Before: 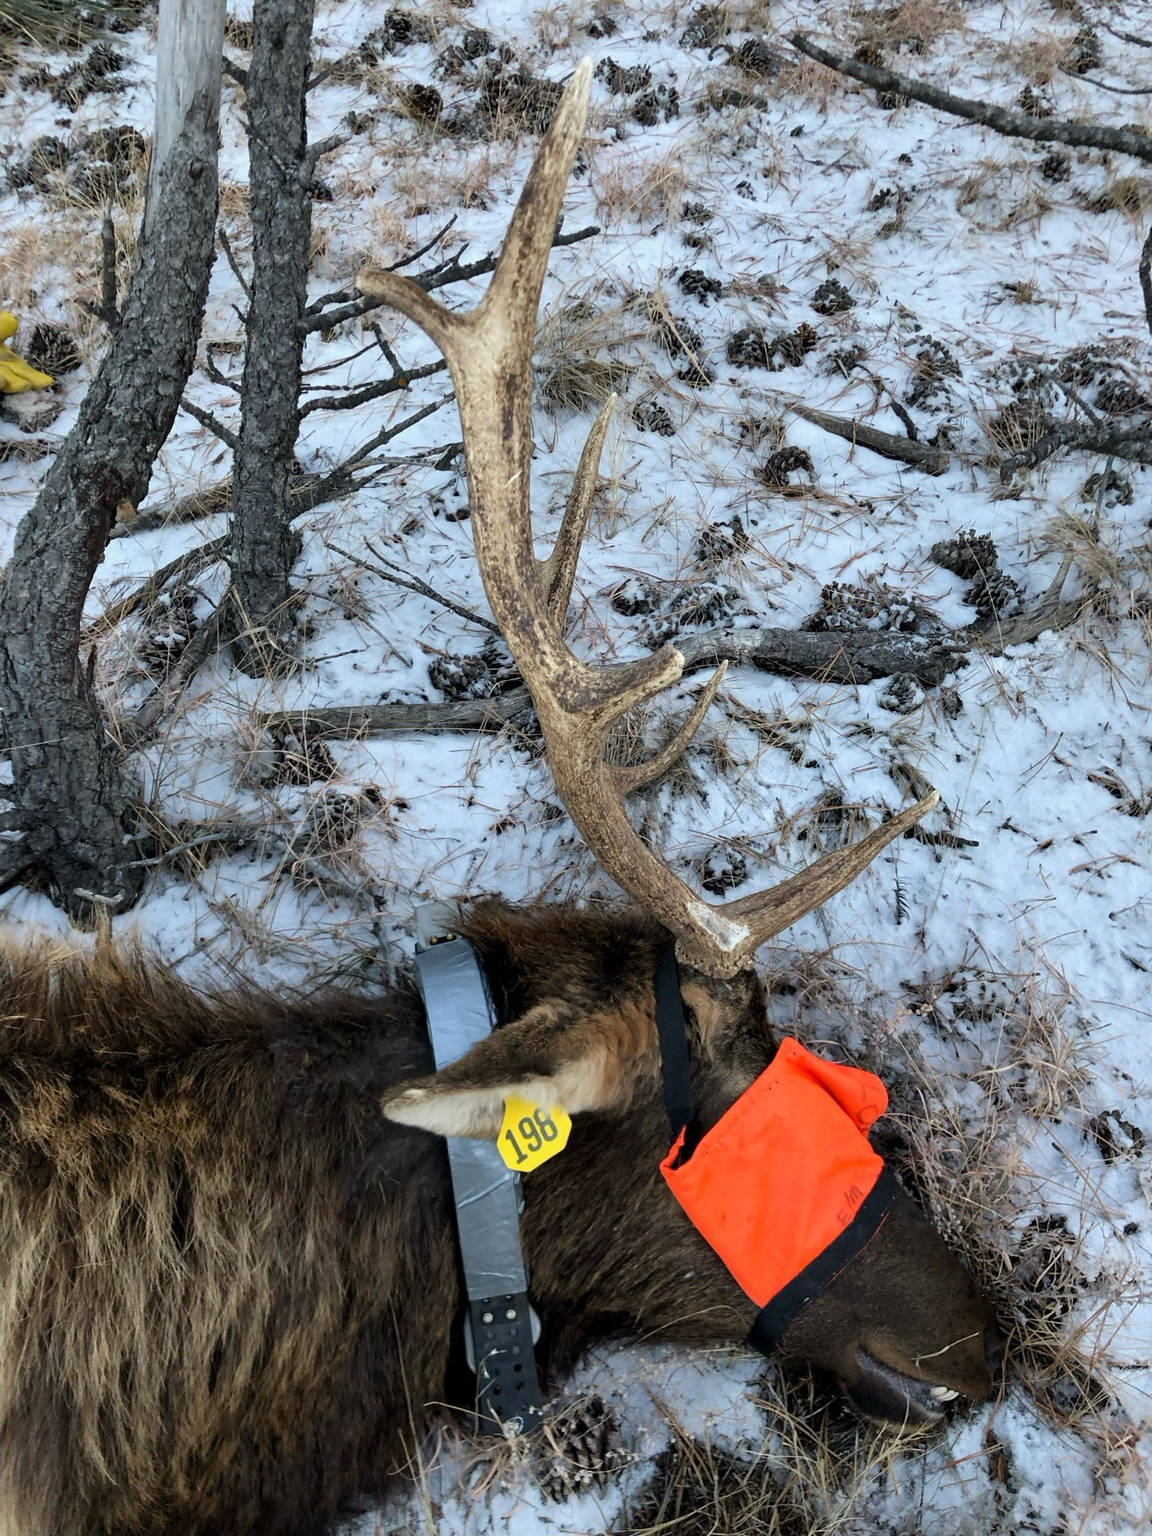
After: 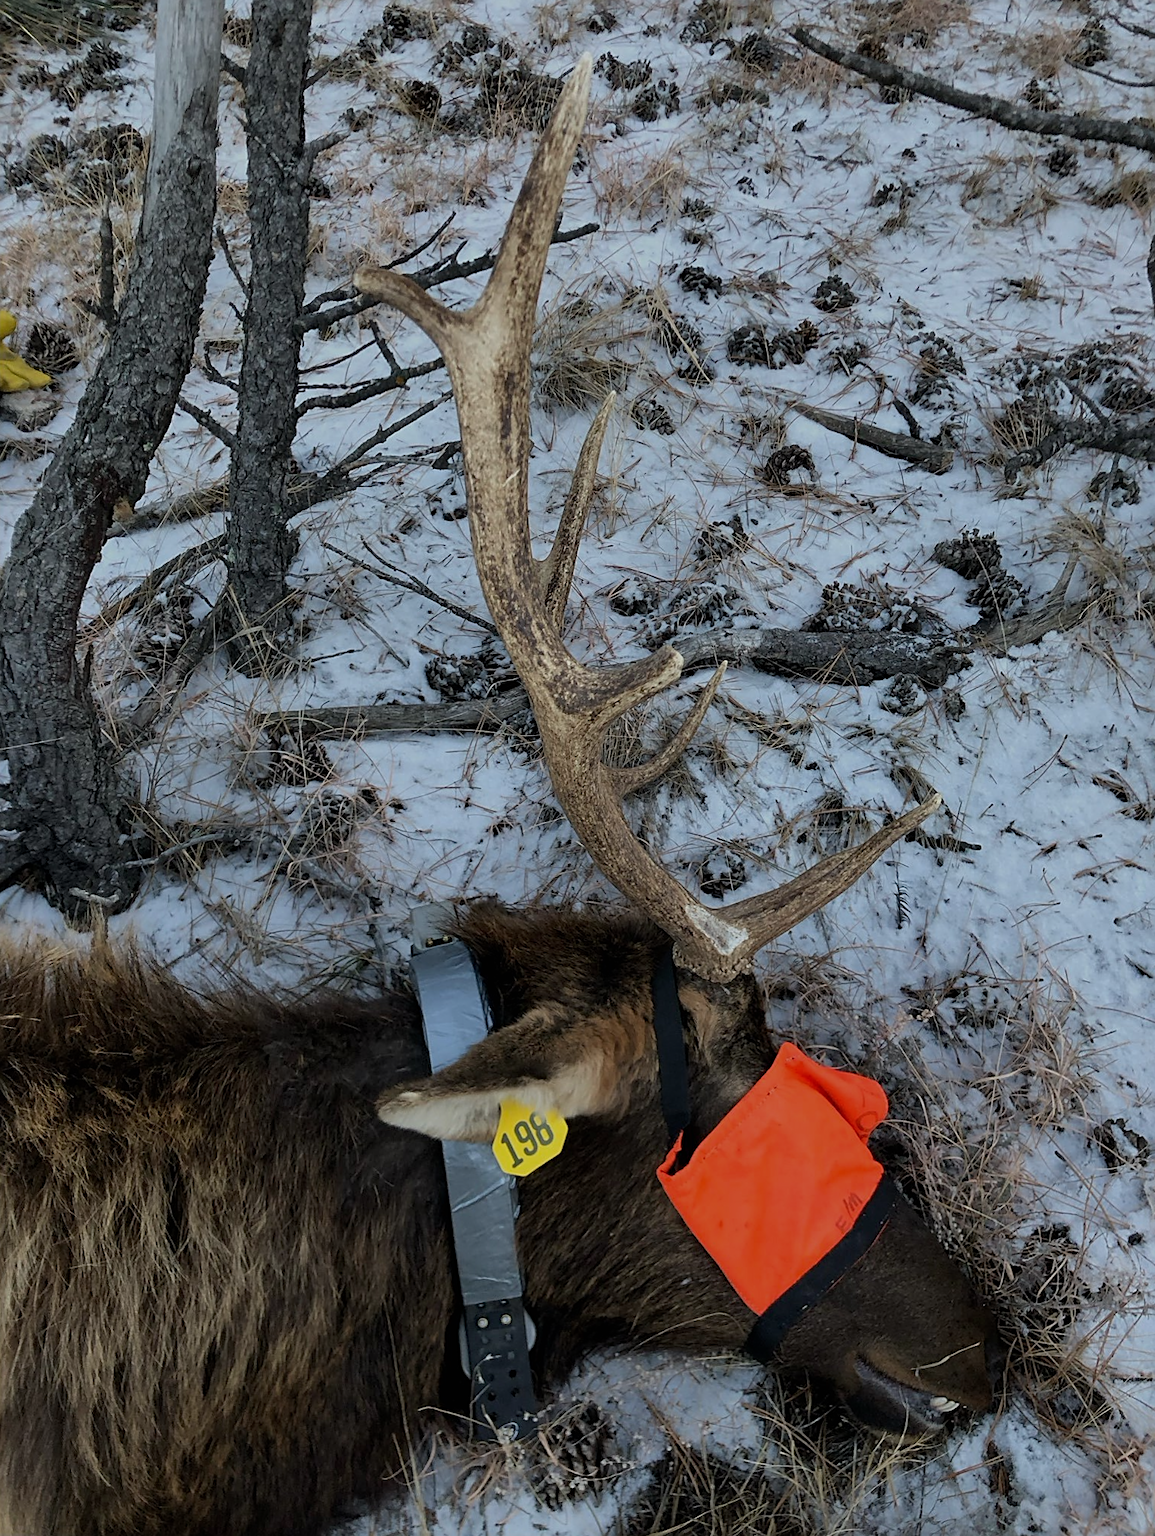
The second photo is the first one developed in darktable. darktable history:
sharpen: on, module defaults
rotate and perspective: rotation 0.192°, lens shift (horizontal) -0.015, crop left 0.005, crop right 0.996, crop top 0.006, crop bottom 0.99
exposure: black level correction 0, exposure -0.721 EV, compensate highlight preservation false
